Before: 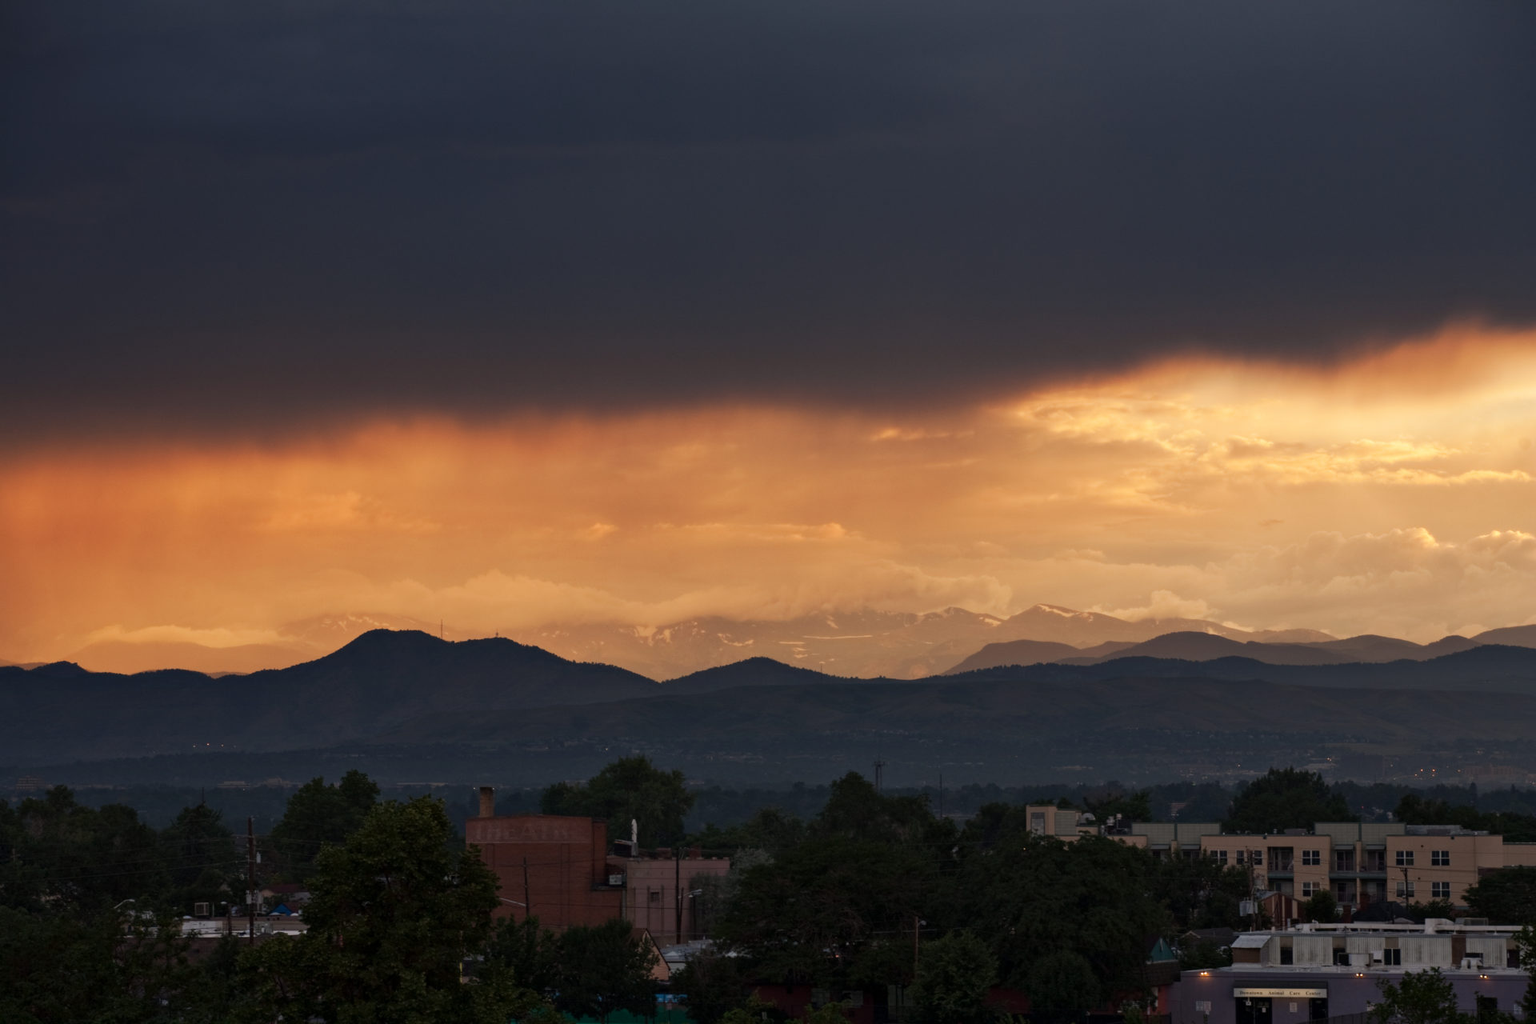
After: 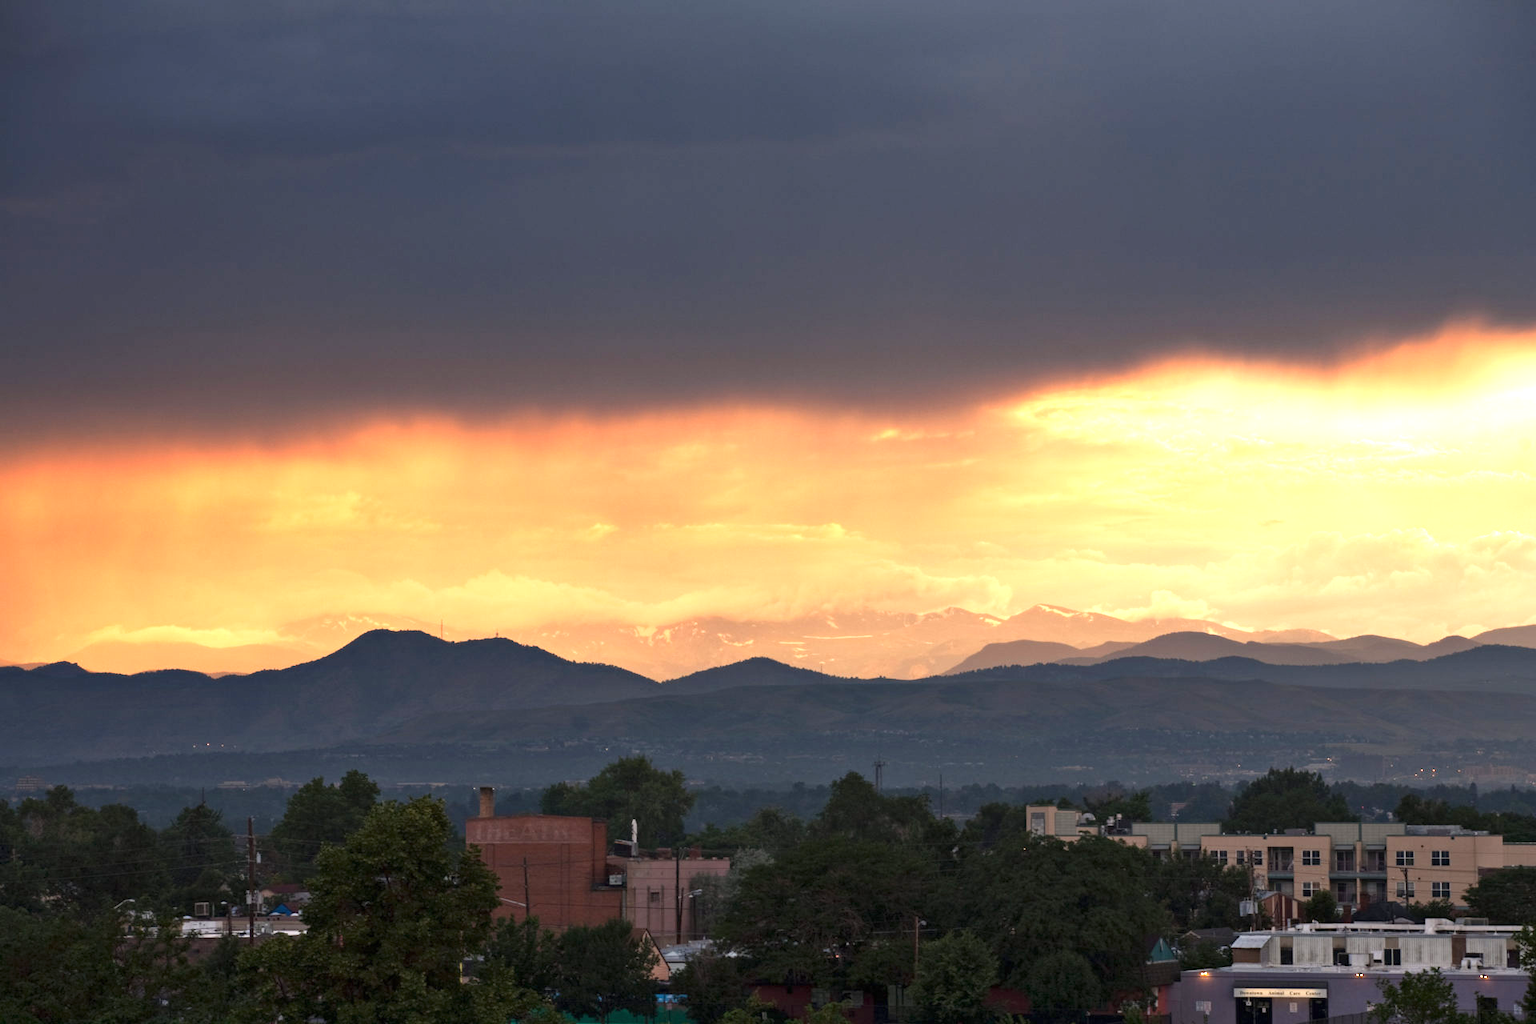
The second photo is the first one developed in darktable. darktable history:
exposure: black level correction 0, exposure 1.404 EV, compensate highlight preservation false
color correction: highlights a* 0.083, highlights b* -0.528
